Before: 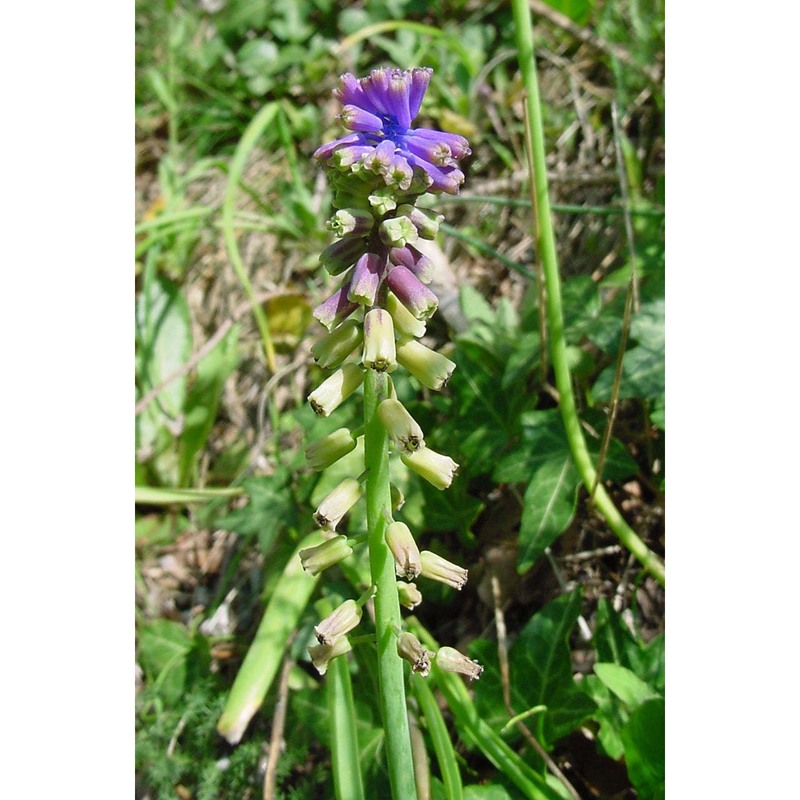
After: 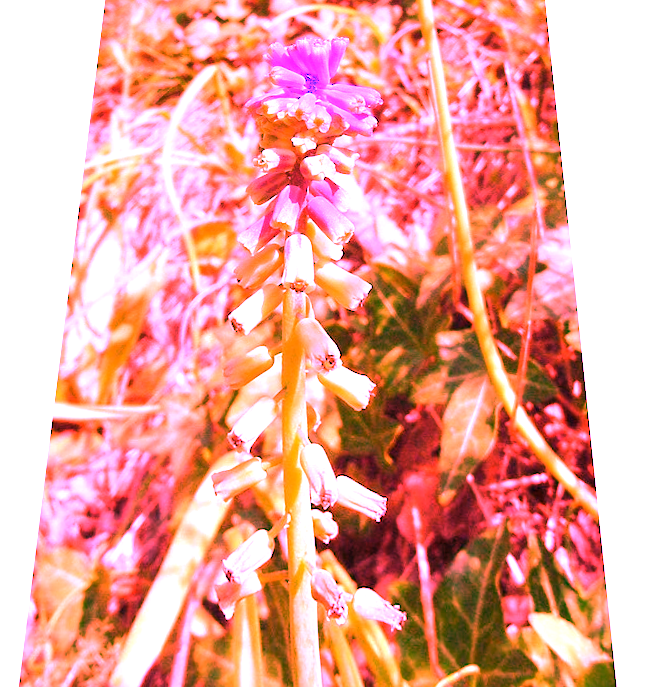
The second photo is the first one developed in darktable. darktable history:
rotate and perspective: rotation 0.72°, lens shift (vertical) -0.352, lens shift (horizontal) -0.051, crop left 0.152, crop right 0.859, crop top 0.019, crop bottom 0.964
crop and rotate: top 0%, bottom 11.49%
exposure: exposure 0.564 EV, compensate highlight preservation false
white balance: red 4.26, blue 1.802
